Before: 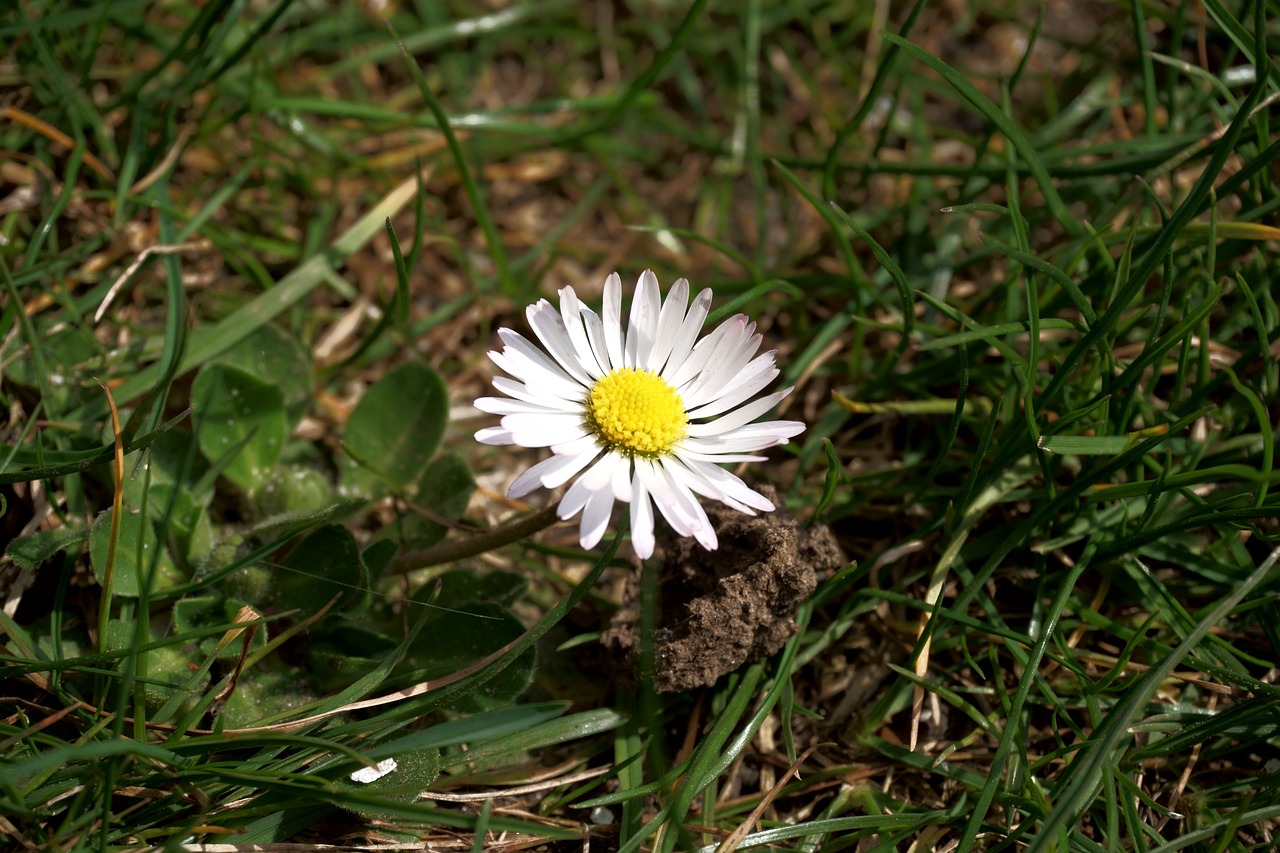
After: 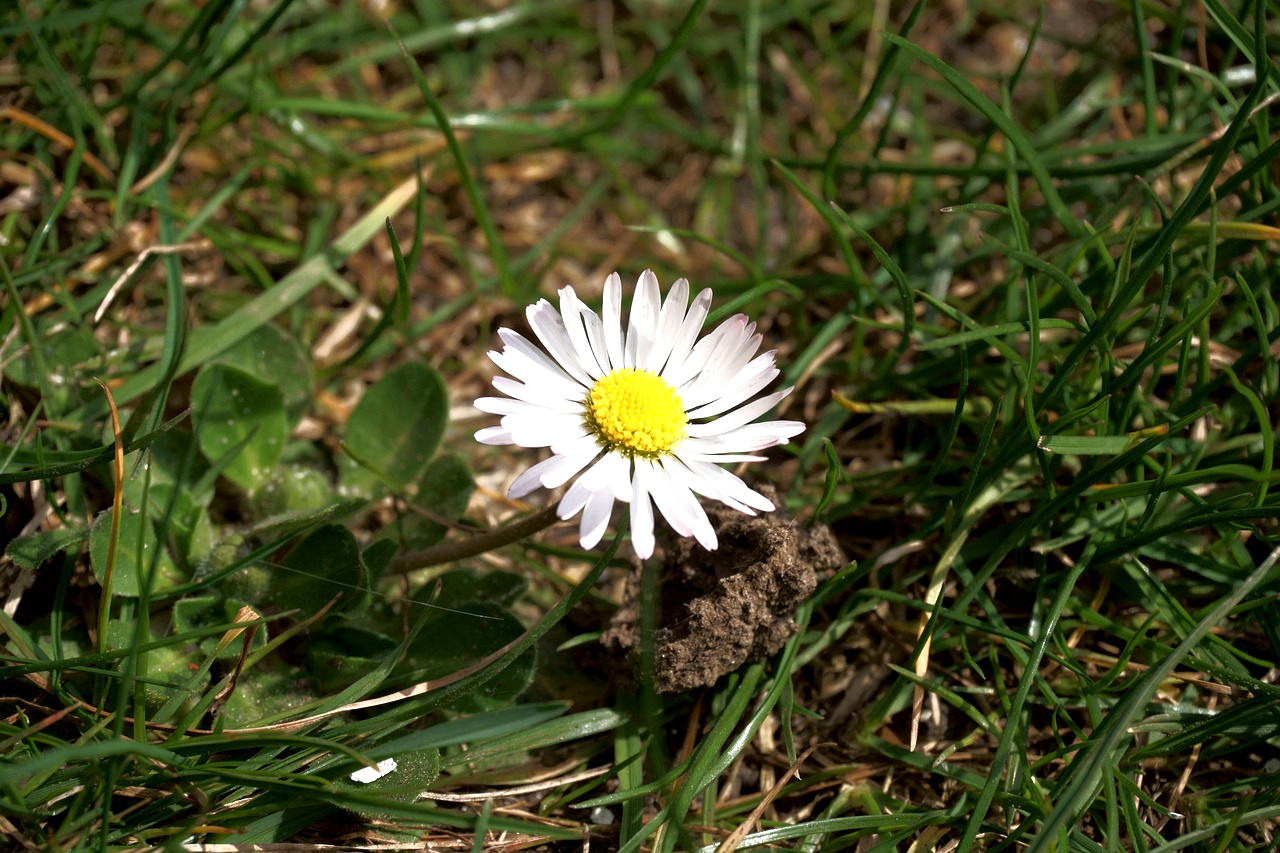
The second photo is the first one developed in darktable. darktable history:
exposure: exposure 0.408 EV, compensate exposure bias true, compensate highlight preservation false
